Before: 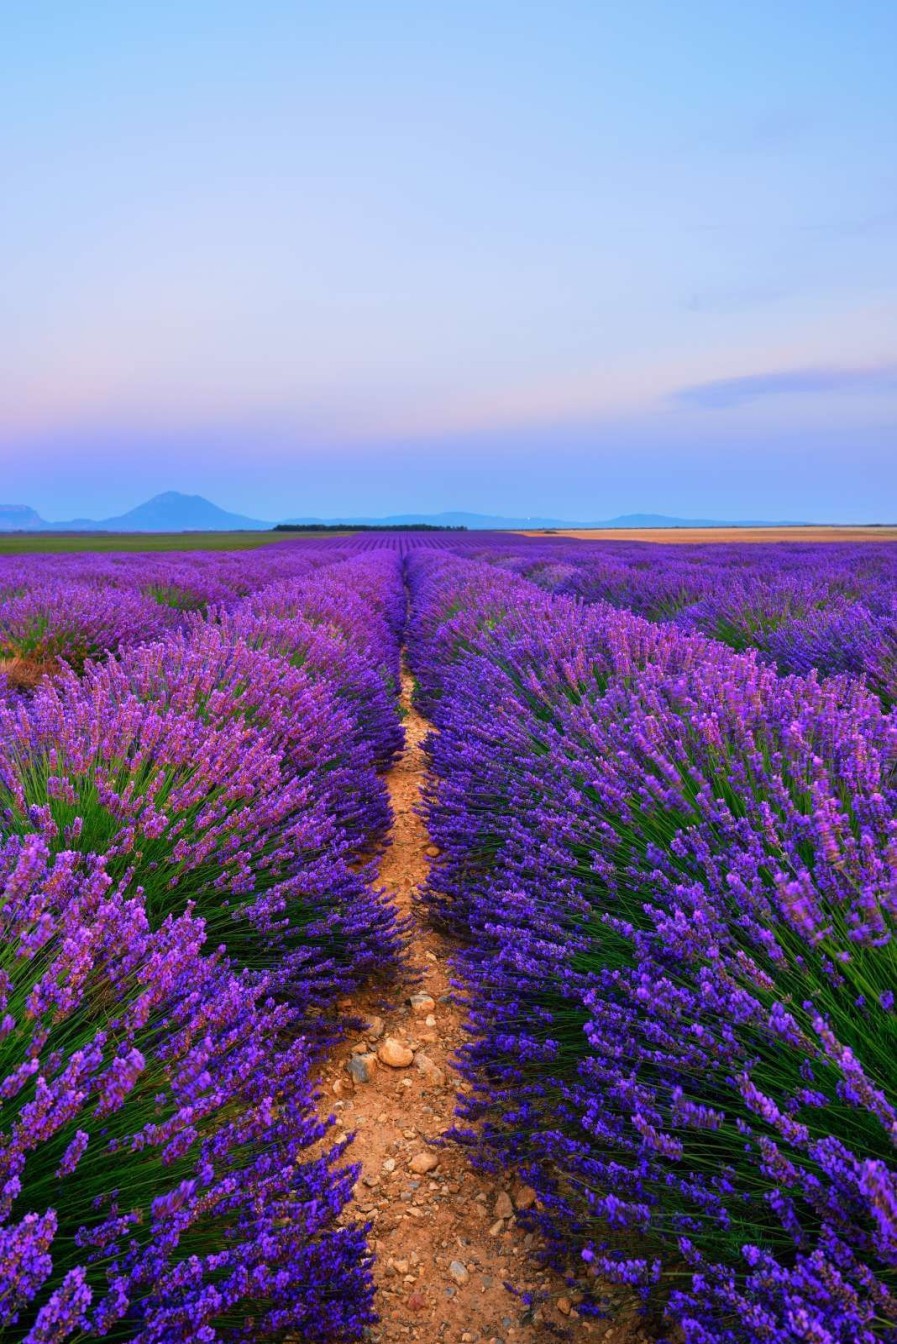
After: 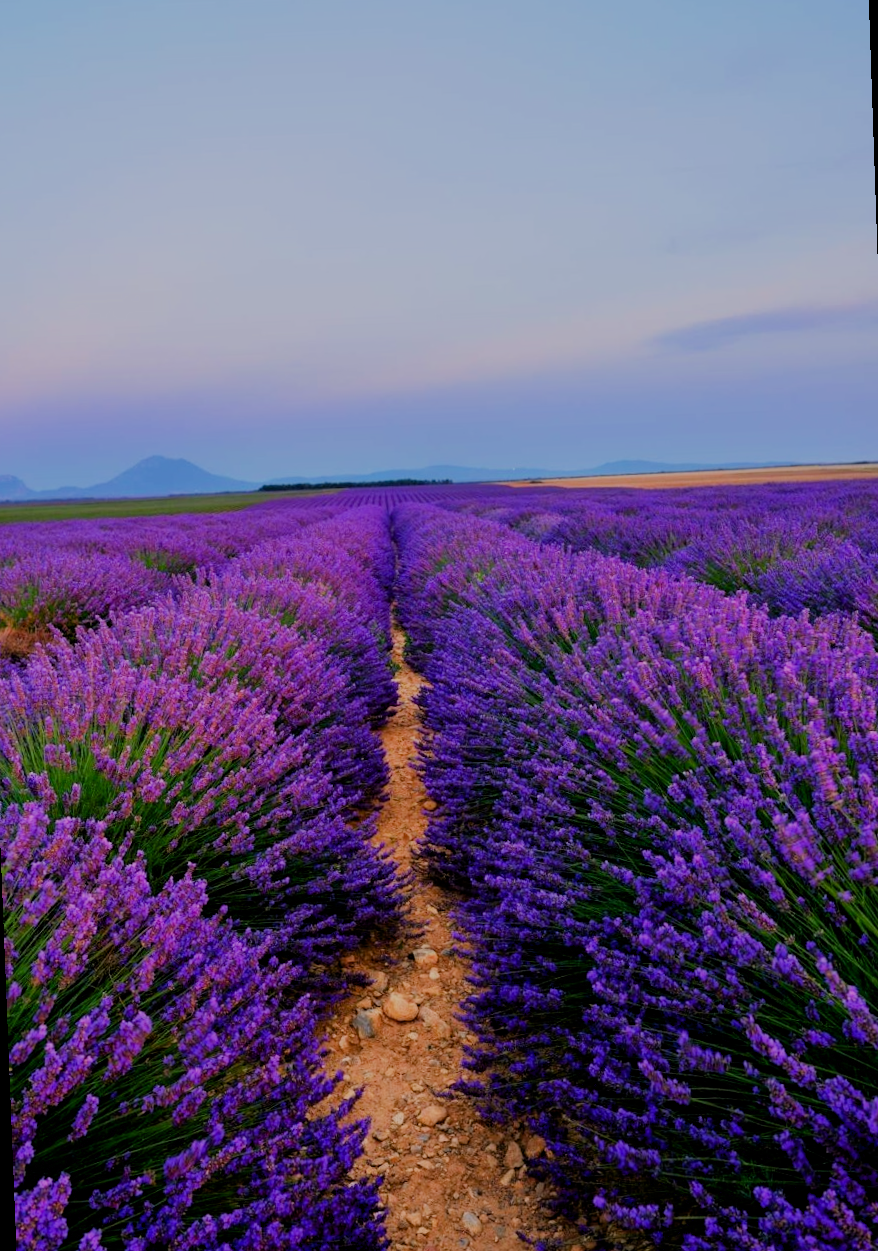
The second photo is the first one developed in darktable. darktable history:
exposure: black level correction 0.006, exposure -0.226 EV, compensate highlight preservation false
filmic rgb: black relative exposure -6.98 EV, white relative exposure 5.63 EV, hardness 2.86
rotate and perspective: rotation -2.12°, lens shift (vertical) 0.009, lens shift (horizontal) -0.008, automatic cropping original format, crop left 0.036, crop right 0.964, crop top 0.05, crop bottom 0.959
